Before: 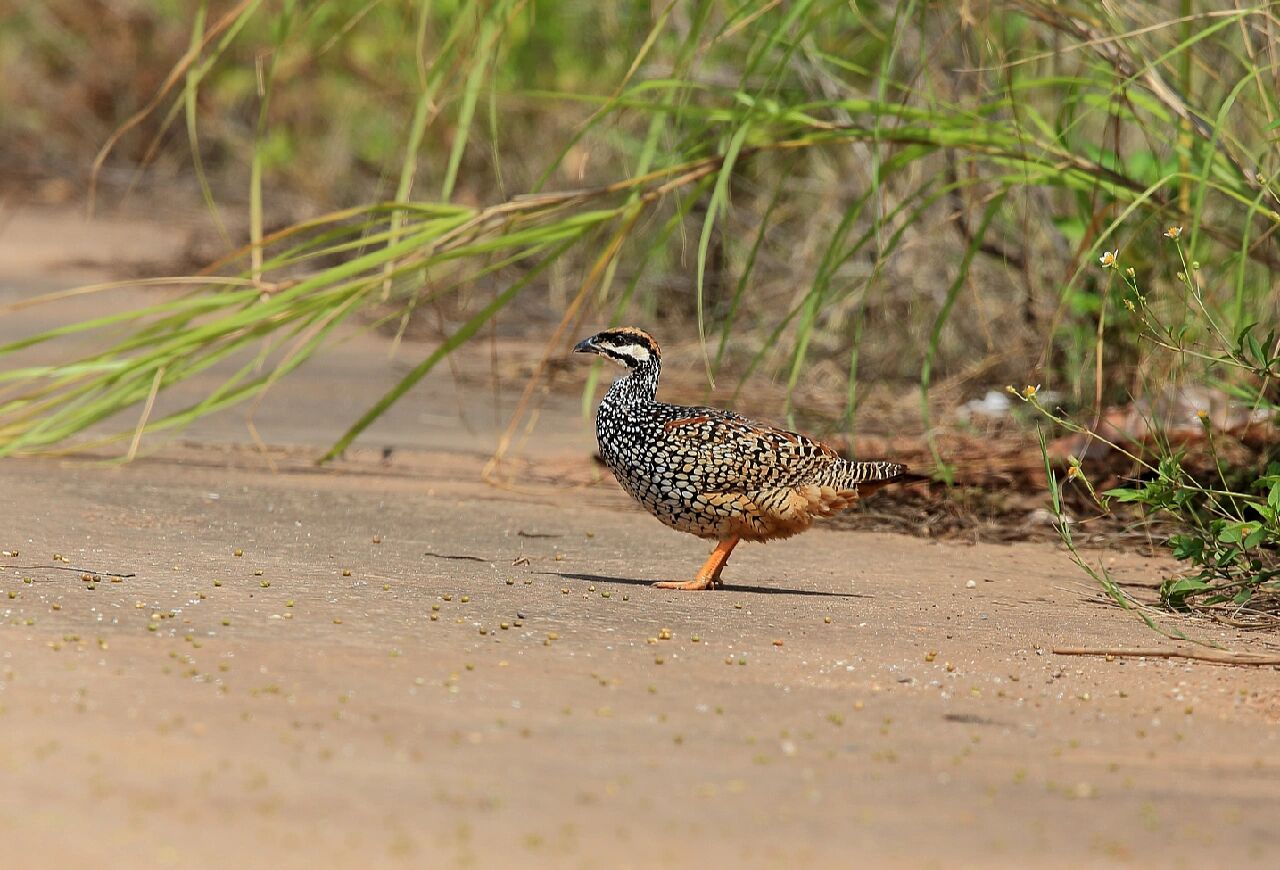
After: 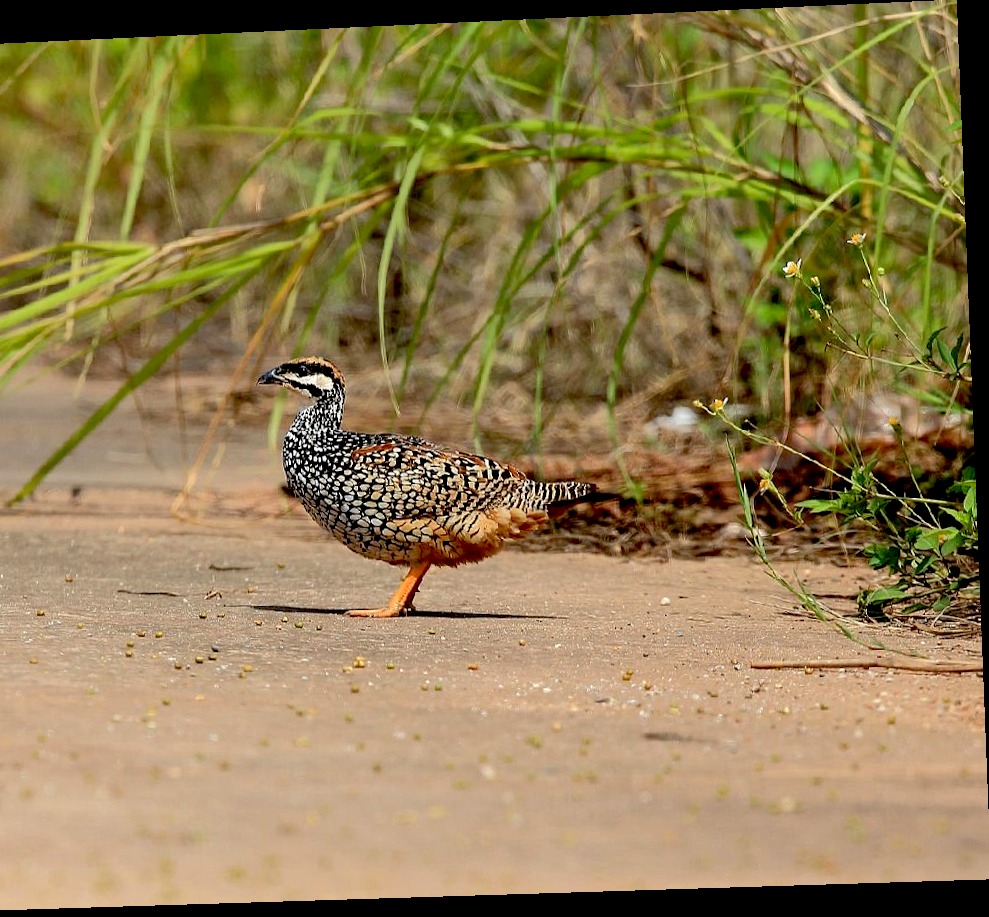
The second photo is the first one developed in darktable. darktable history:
rotate and perspective: rotation -2.22°, lens shift (horizontal) -0.022, automatic cropping off
exposure: black level correction 0.025, exposure 0.182 EV, compensate highlight preservation false
crop and rotate: left 24.6%
